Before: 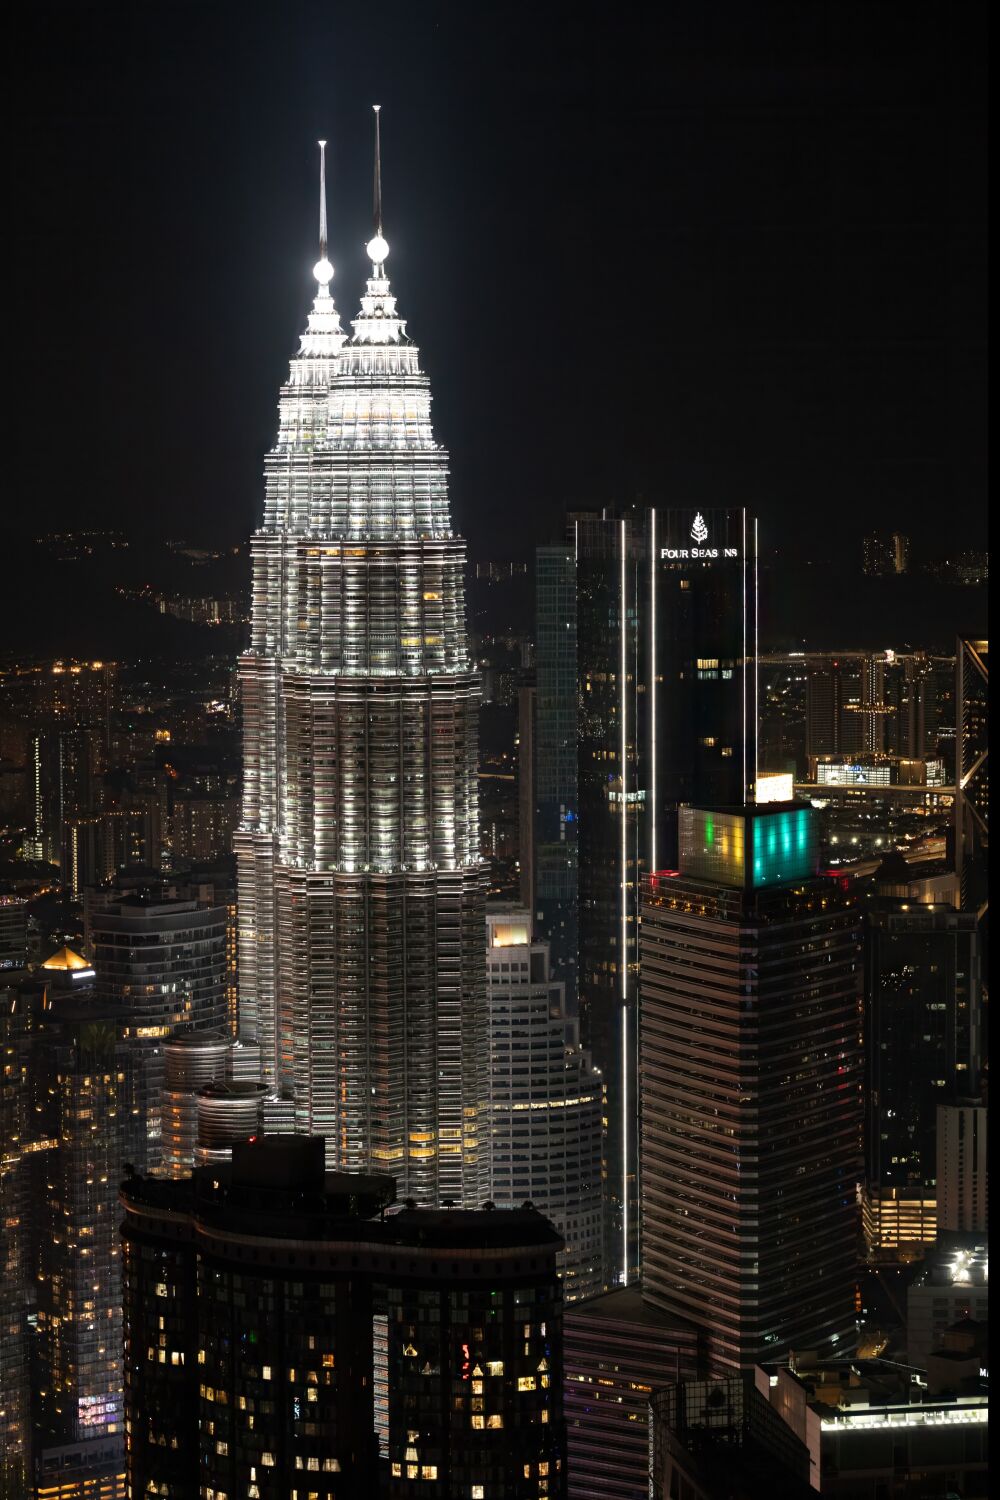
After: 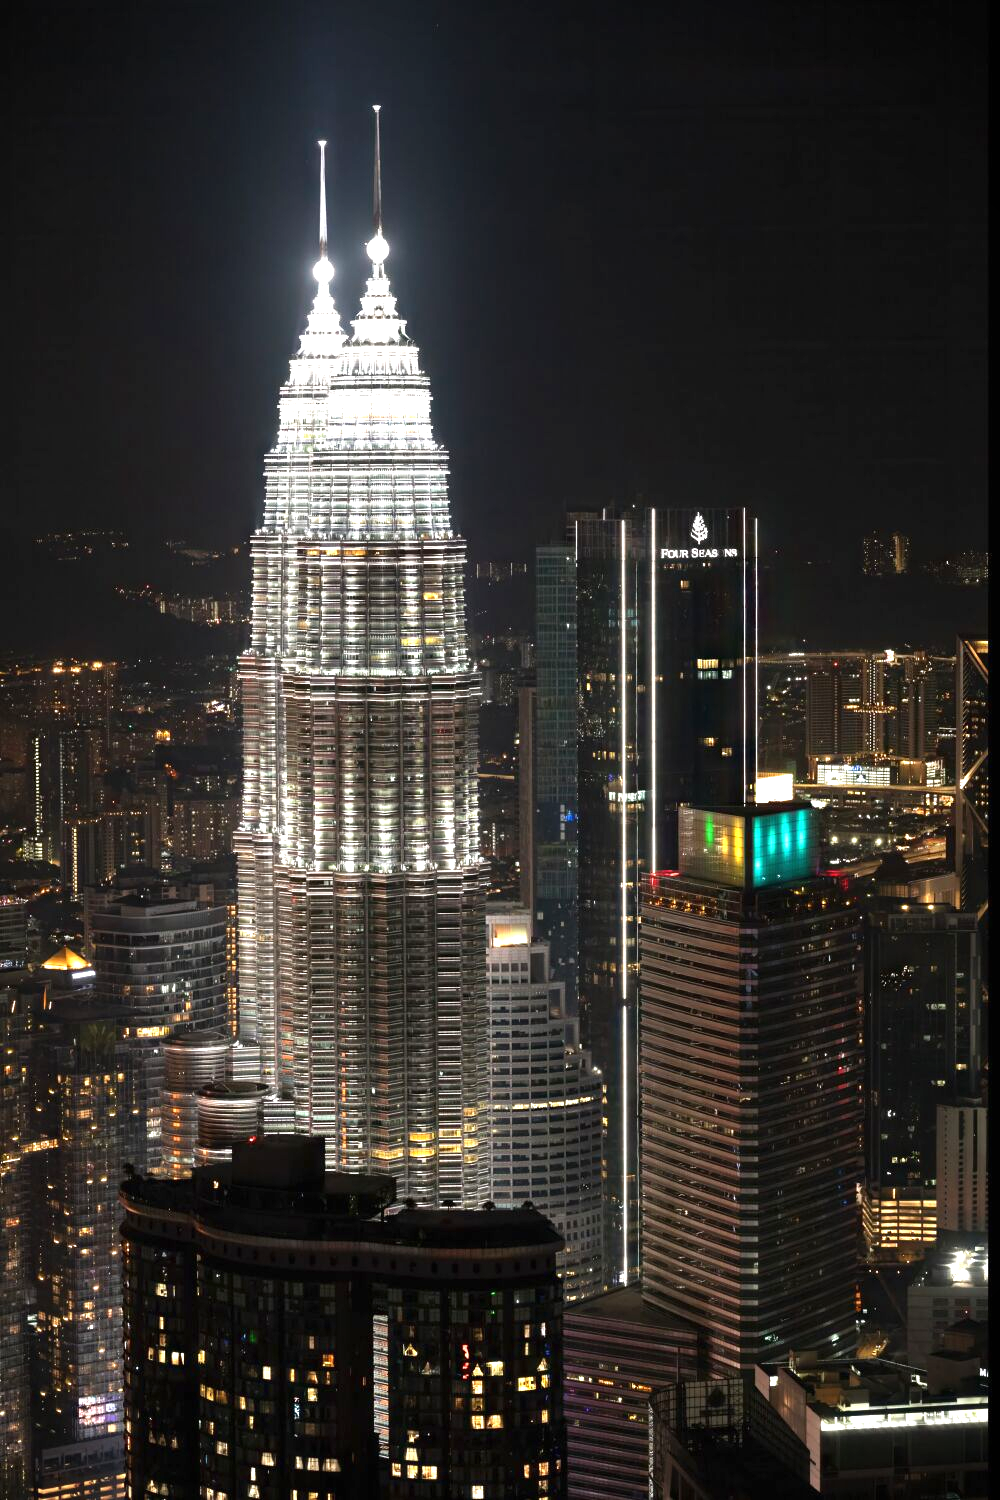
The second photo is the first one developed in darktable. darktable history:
exposure: black level correction 0, exposure 1 EV, compensate exposure bias true, compensate highlight preservation false
vignetting: fall-off start 91.19%
